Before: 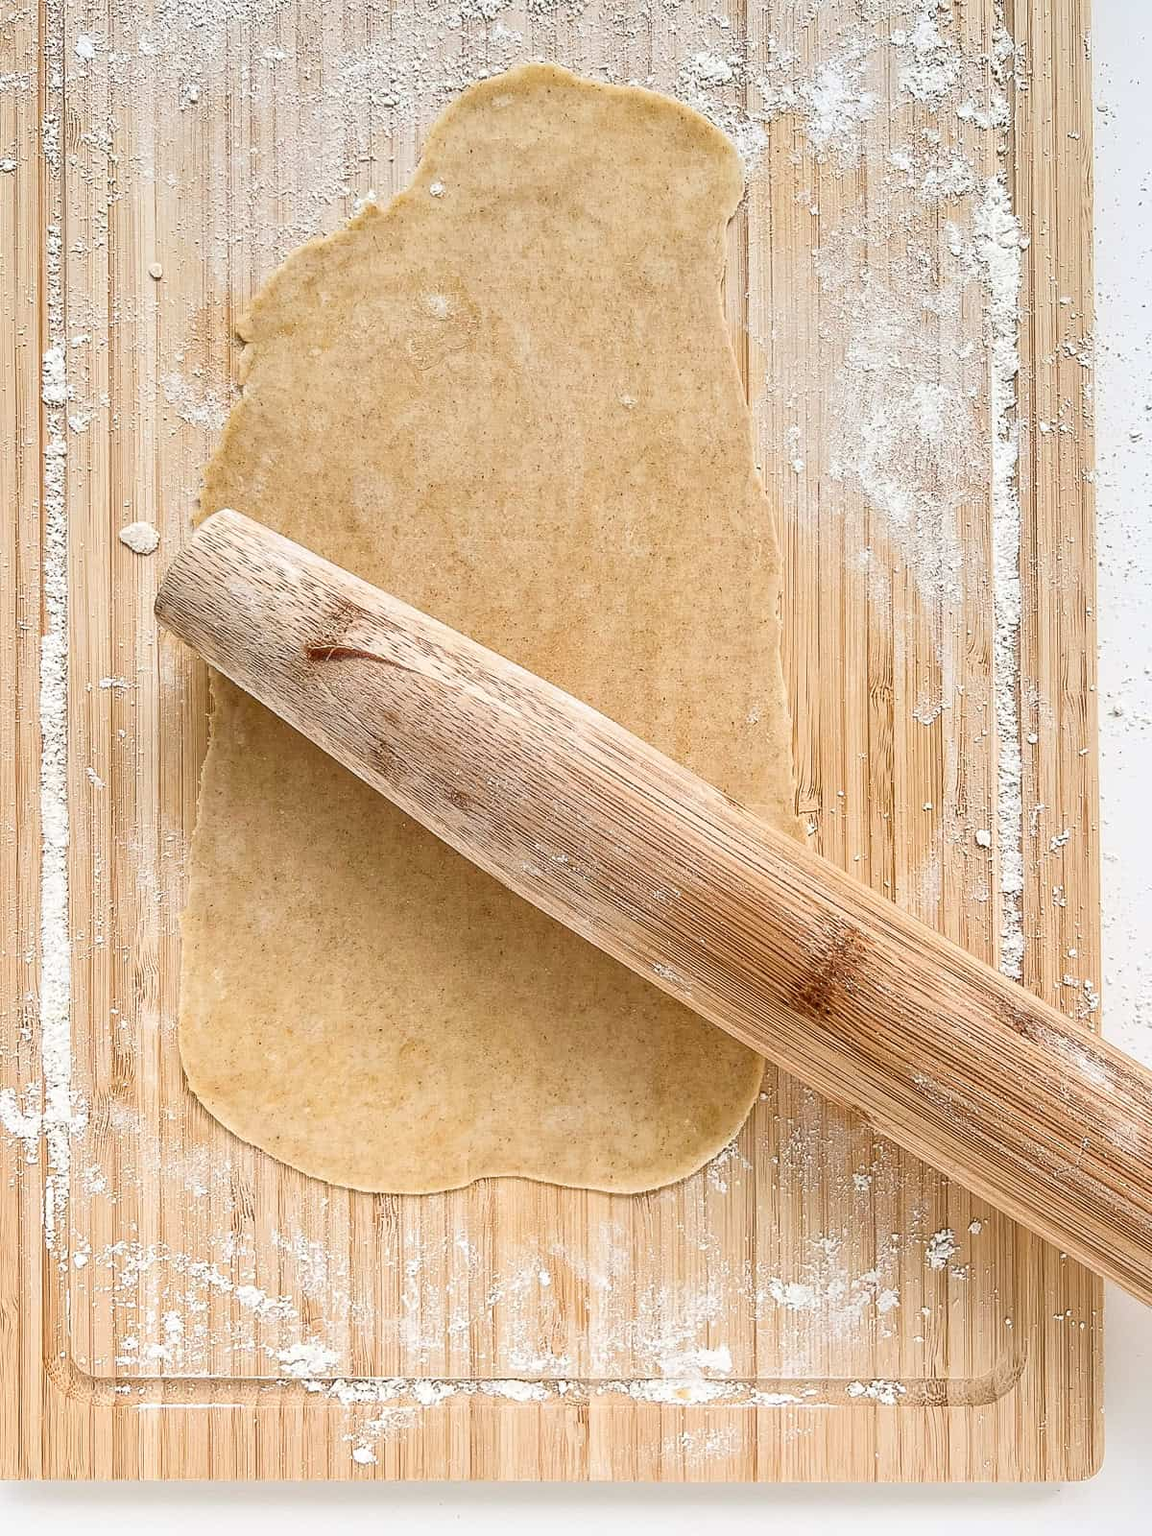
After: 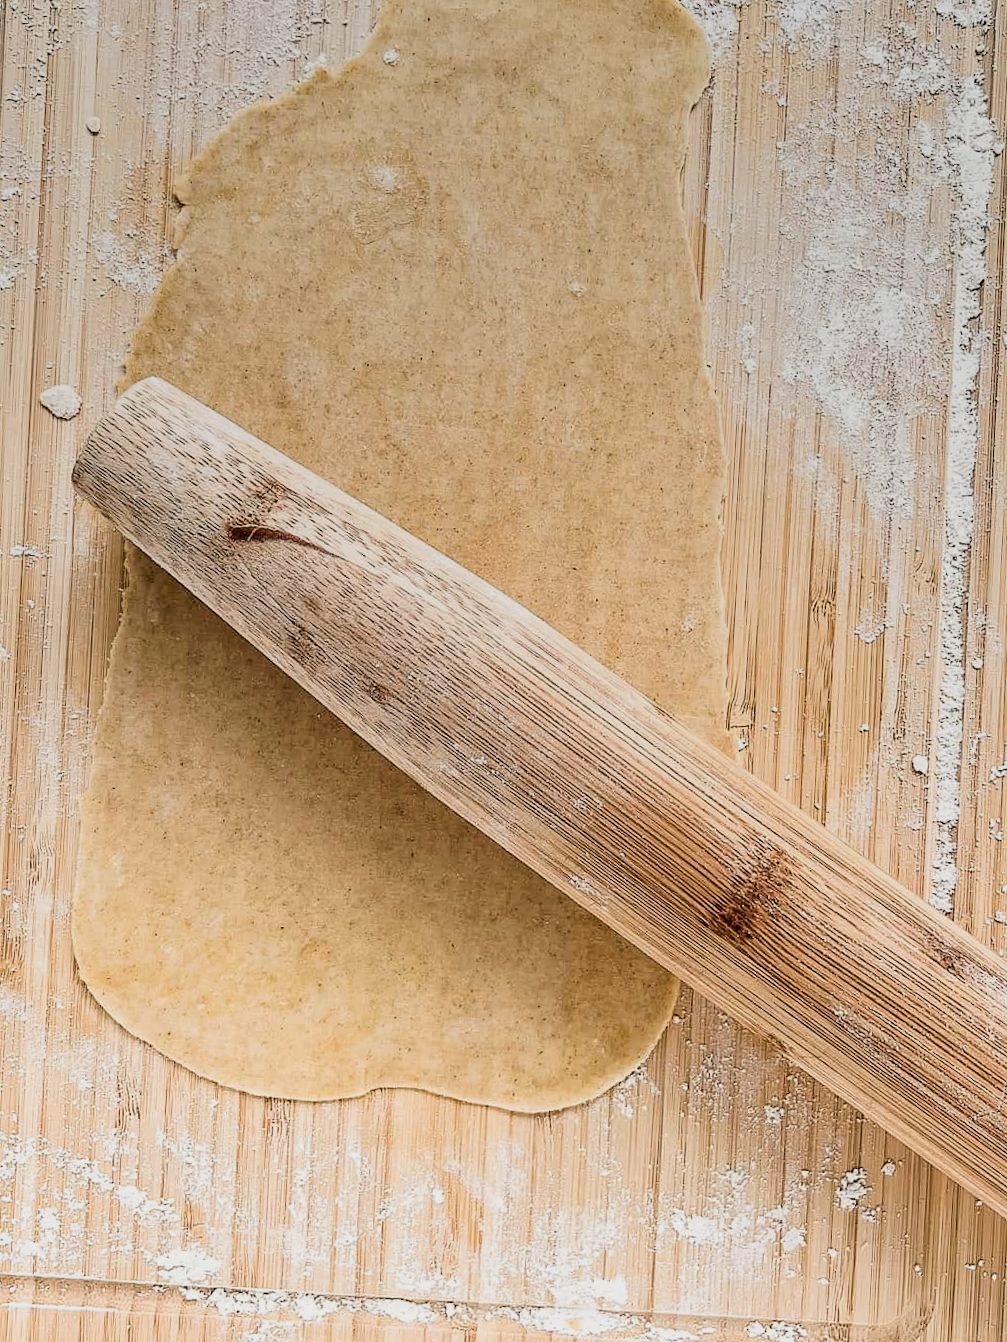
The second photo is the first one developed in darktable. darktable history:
filmic rgb: black relative exposure -5 EV, white relative exposure 3.5 EV, hardness 3.19, contrast 1.3, highlights saturation mix -50%
graduated density: on, module defaults
crop and rotate: angle -3.27°, left 5.211%, top 5.211%, right 4.607%, bottom 4.607%
